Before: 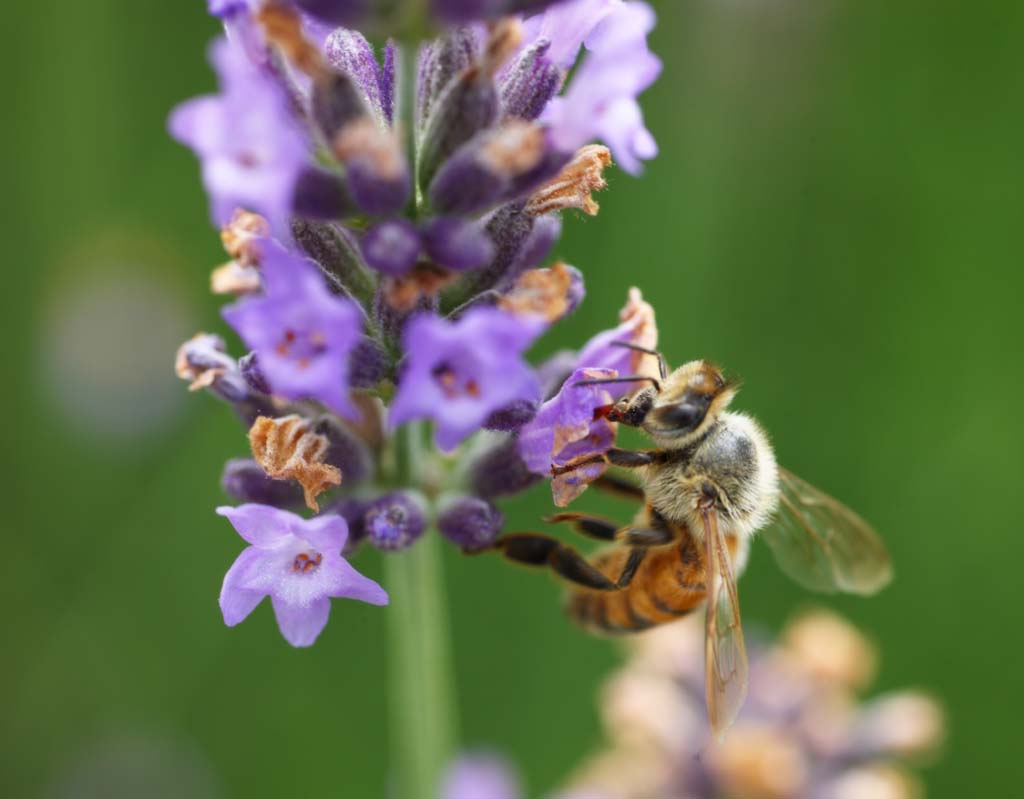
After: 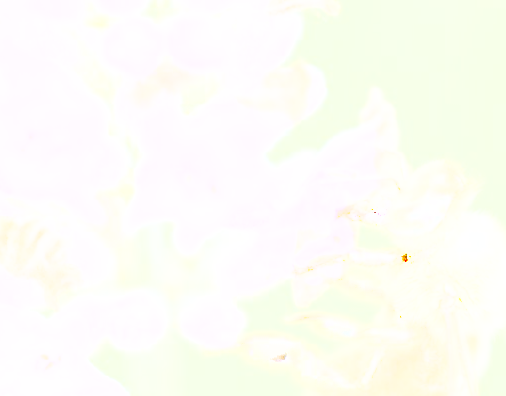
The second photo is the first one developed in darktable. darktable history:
crop: left 25.355%, top 25.131%, right 25.141%, bottom 25.274%
local contrast: highlights 5%, shadows 2%, detail 134%
contrast brightness saturation: saturation 0.104
shadows and highlights: on, module defaults
sharpen: amount 0.214
exposure: exposure 7.943 EV, compensate highlight preservation false
tone curve: curves: ch0 [(0, 0.013) (0.198, 0.175) (0.512, 0.582) (0.625, 0.754) (0.81, 0.934) (1, 1)], preserve colors none
